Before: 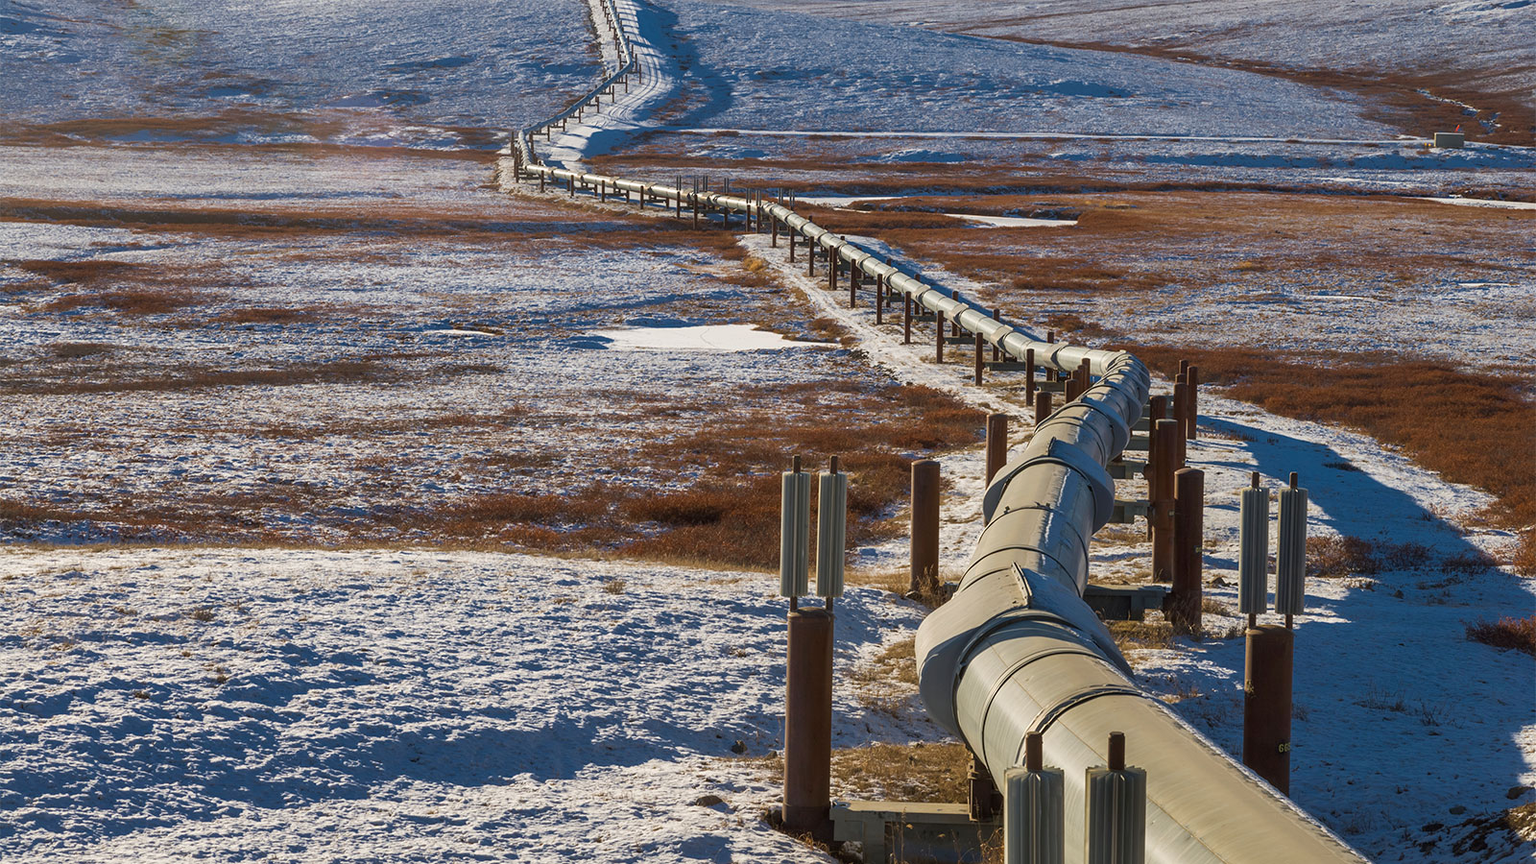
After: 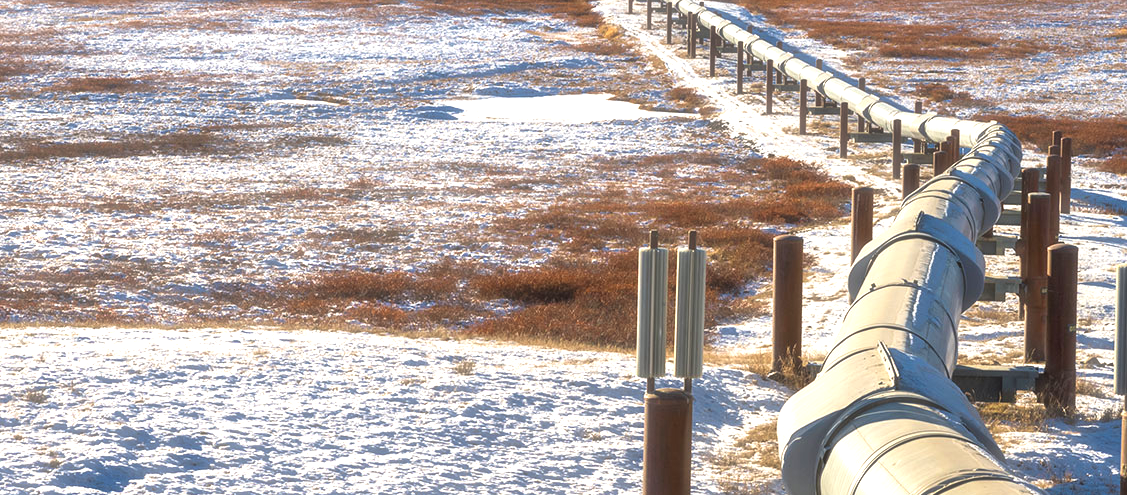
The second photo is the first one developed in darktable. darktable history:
exposure: black level correction 0, exposure 1.107 EV, compensate highlight preservation false
haze removal: strength -0.103, compatibility mode true, adaptive false
crop: left 11.057%, top 27.136%, right 18.29%, bottom 17.013%
